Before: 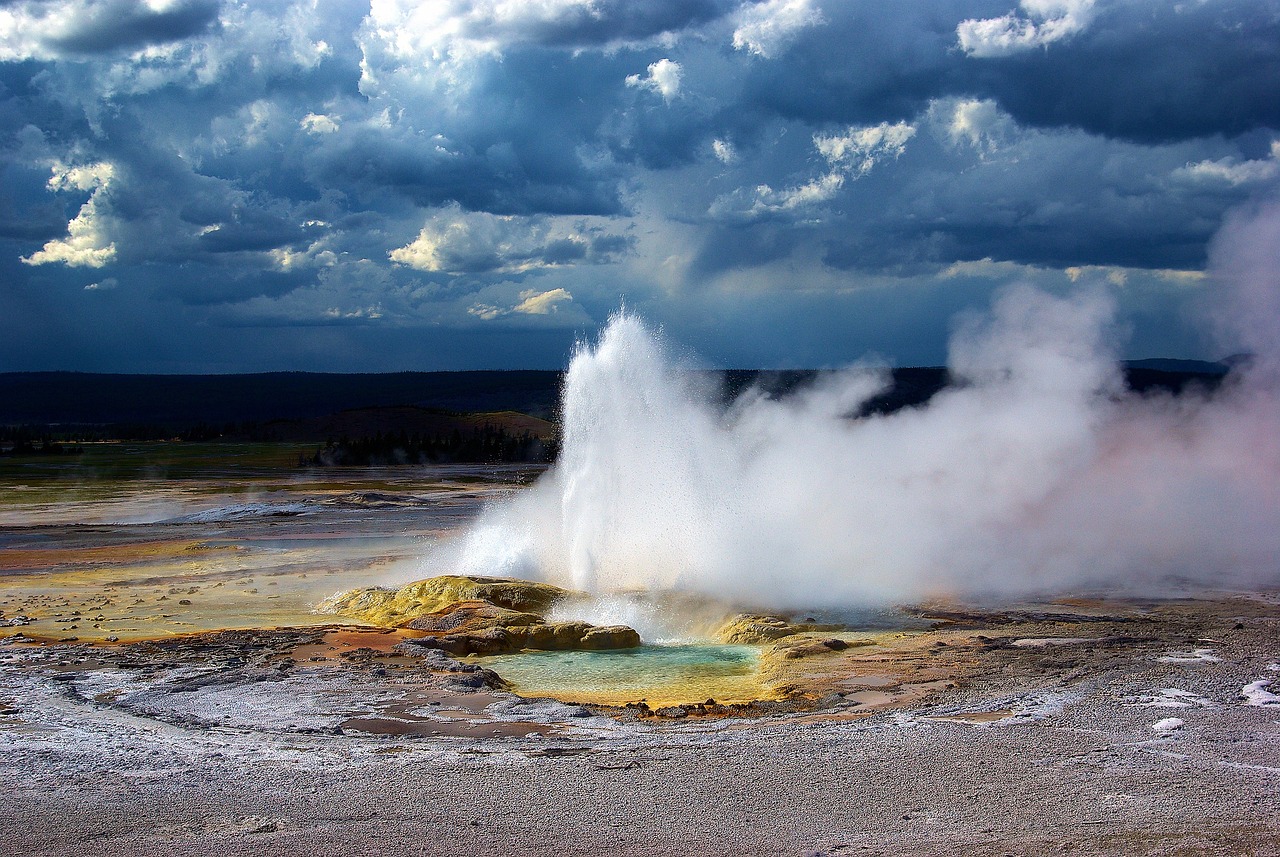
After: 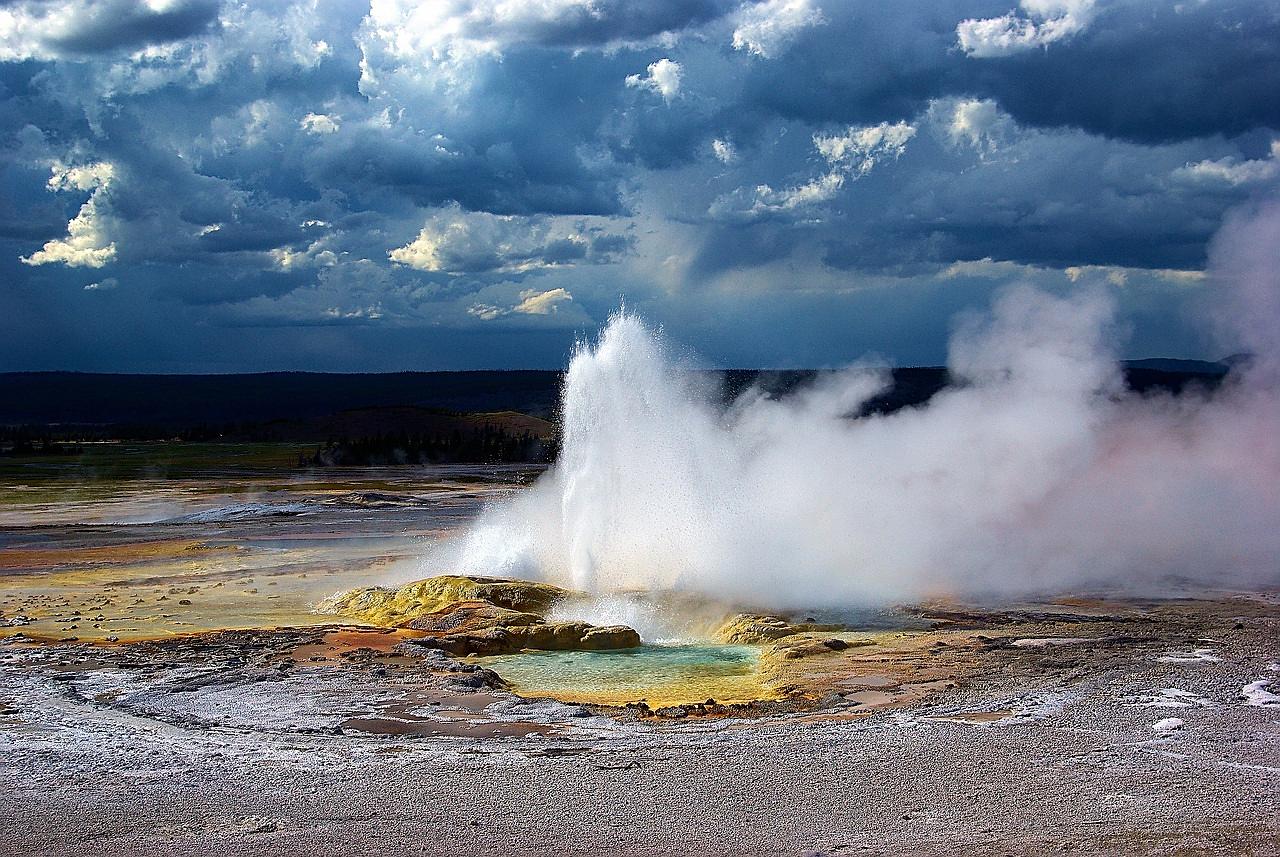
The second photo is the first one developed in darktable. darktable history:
sharpen: on, module defaults
color zones: curves: ch1 [(0, 0.513) (0.143, 0.524) (0.286, 0.511) (0.429, 0.506) (0.571, 0.503) (0.714, 0.503) (0.857, 0.508) (1, 0.513)]
